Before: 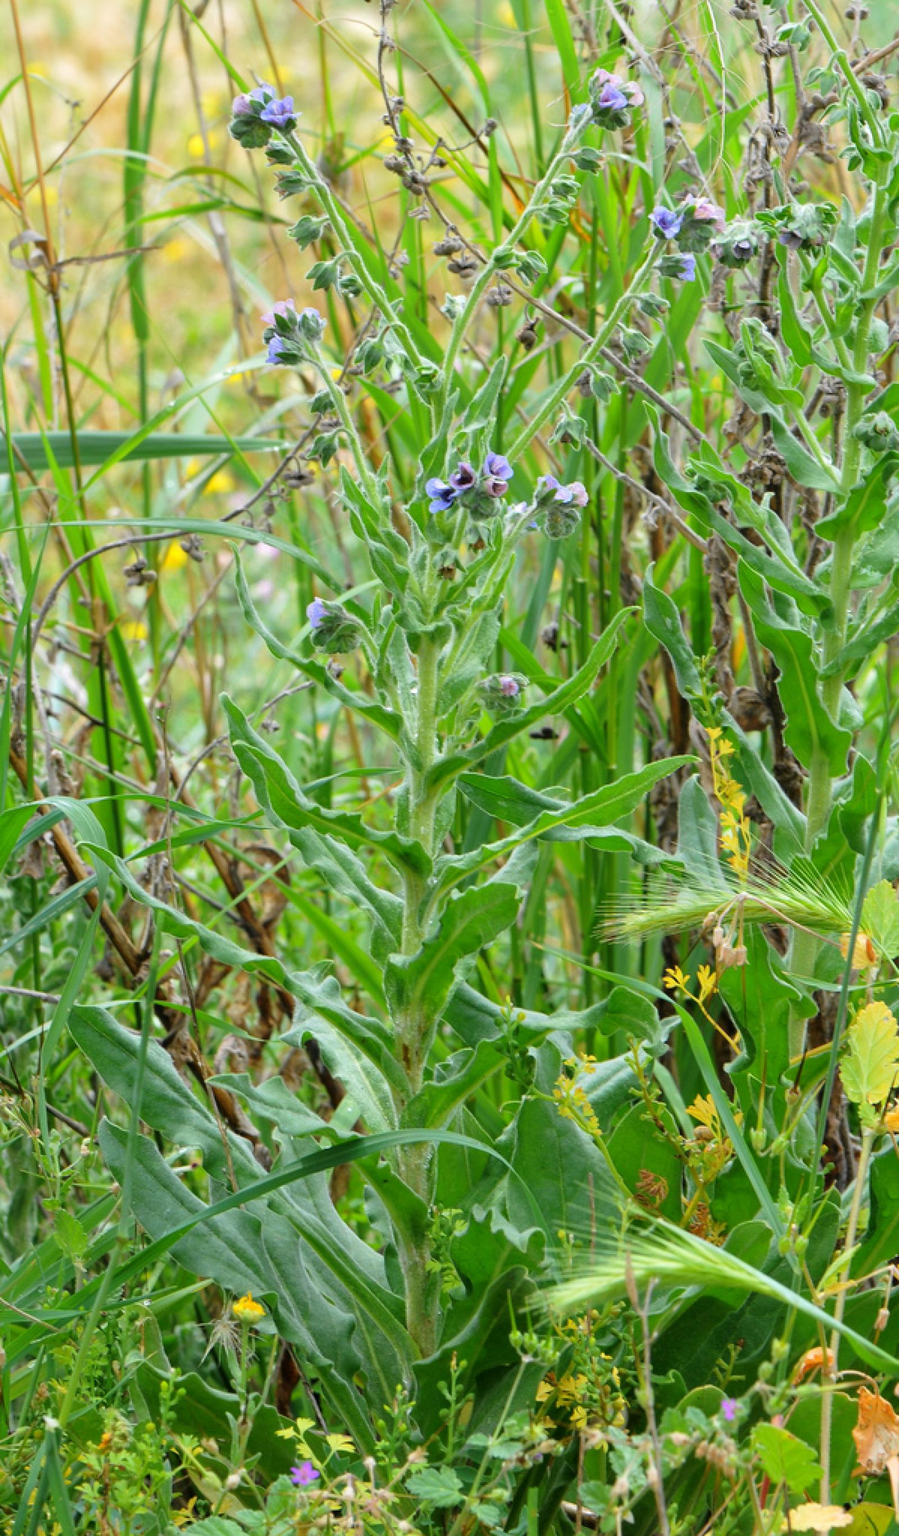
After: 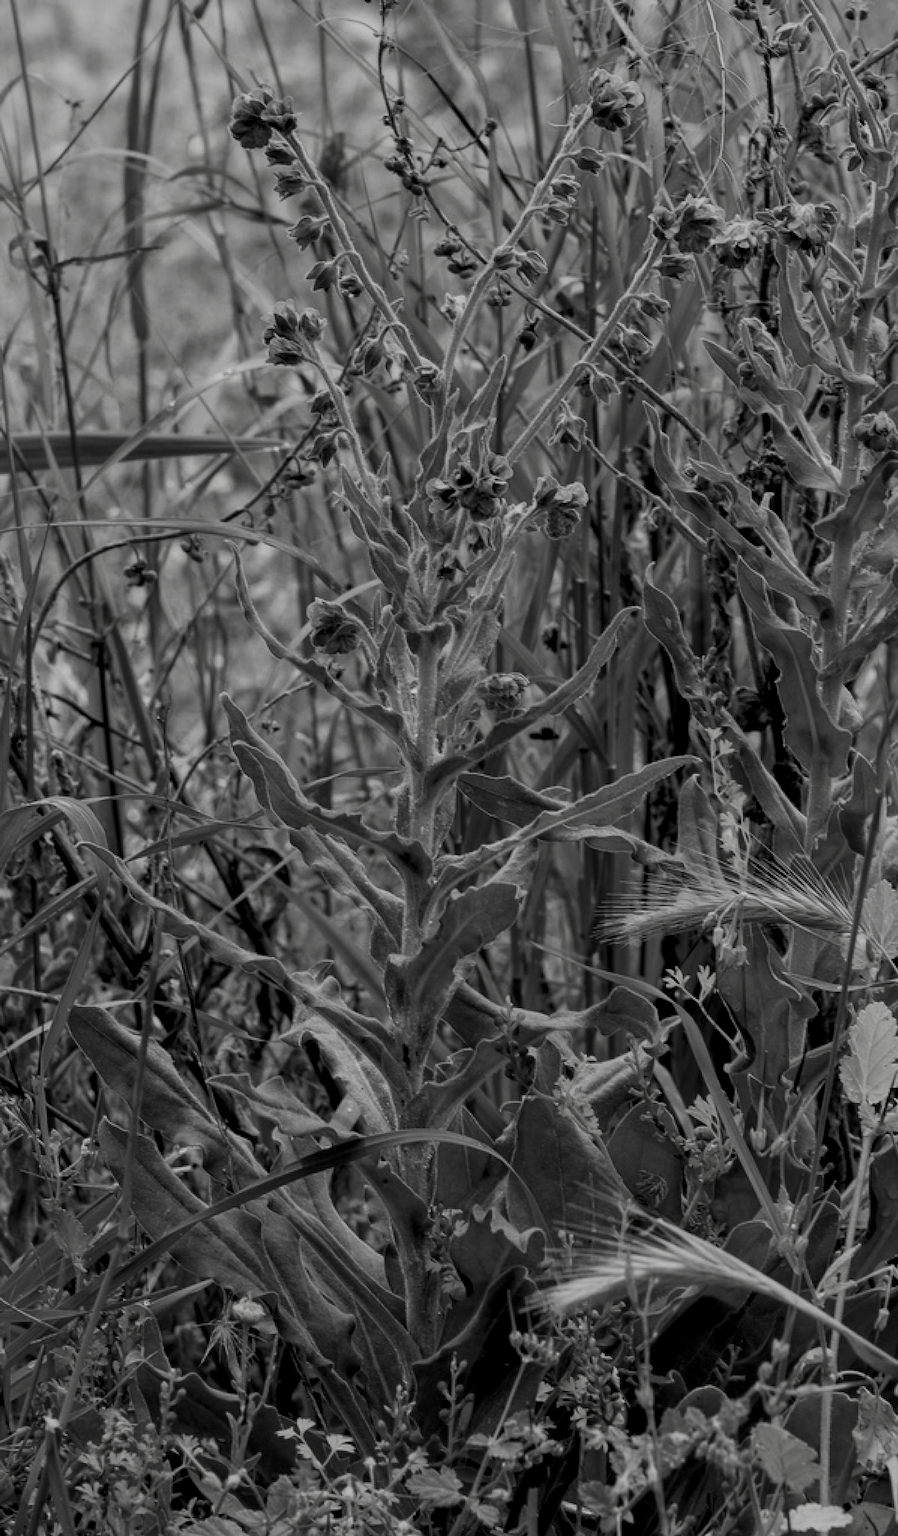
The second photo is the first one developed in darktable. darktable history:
local contrast: on, module defaults
filmic rgb: black relative exposure -7.74 EV, white relative exposure 4.36 EV, target black luminance 0%, hardness 3.75, latitude 50.6%, contrast 1.063, highlights saturation mix 9.46%, shadows ↔ highlights balance -0.263%
contrast brightness saturation: contrast -0.038, brightness -0.574, saturation -0.995
